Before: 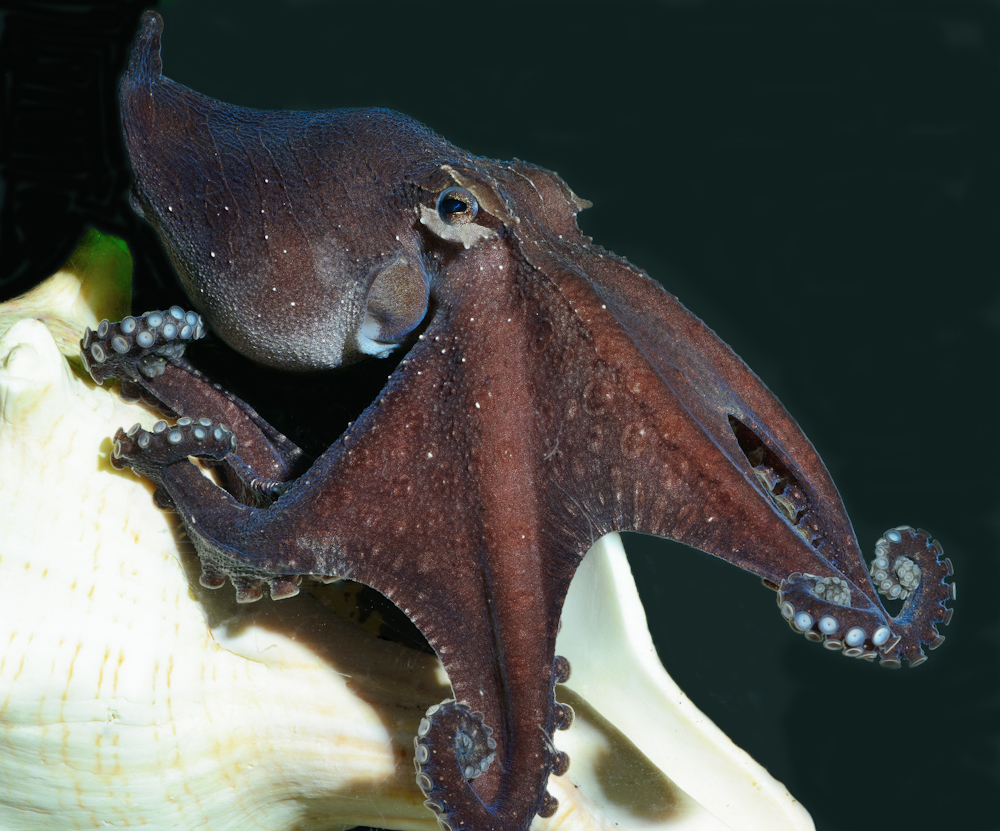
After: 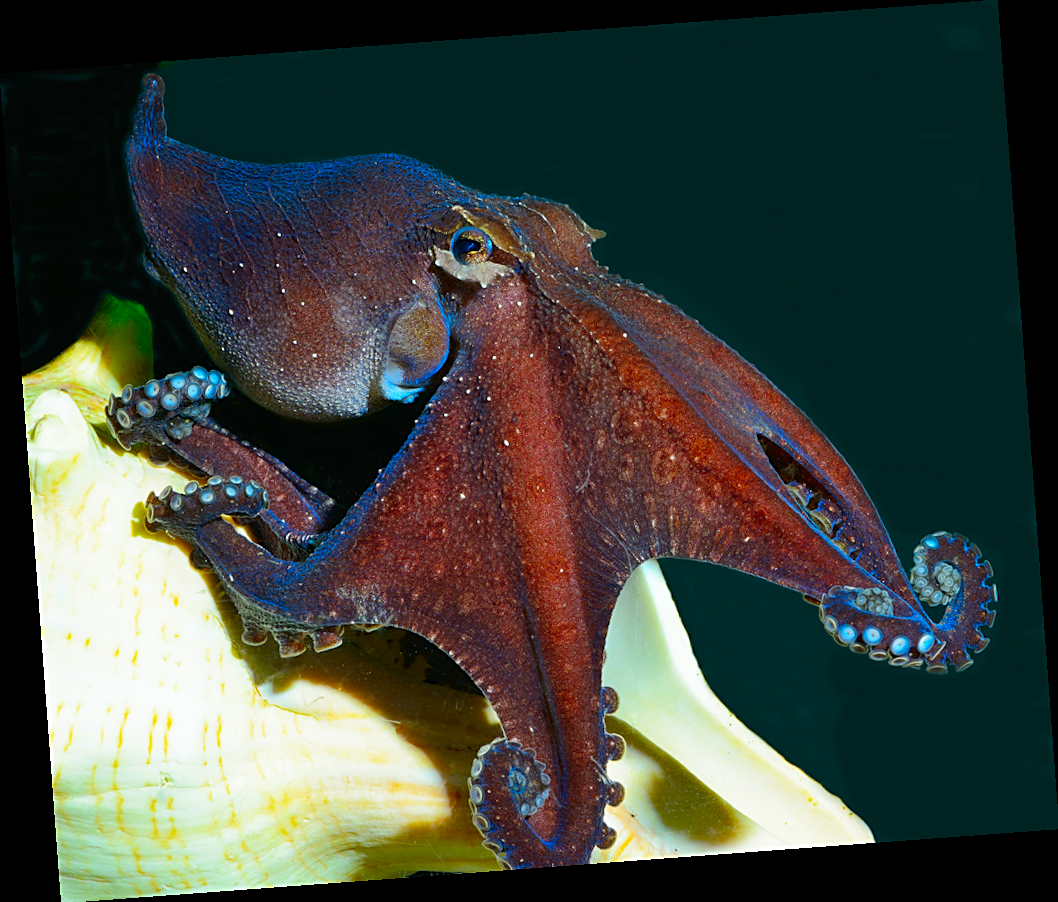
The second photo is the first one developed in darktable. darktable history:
rotate and perspective: rotation -4.25°, automatic cropping off
color balance rgb: perceptual saturation grading › global saturation 30%, global vibrance 20%
color contrast: green-magenta contrast 1.55, blue-yellow contrast 1.83
sharpen: on, module defaults
